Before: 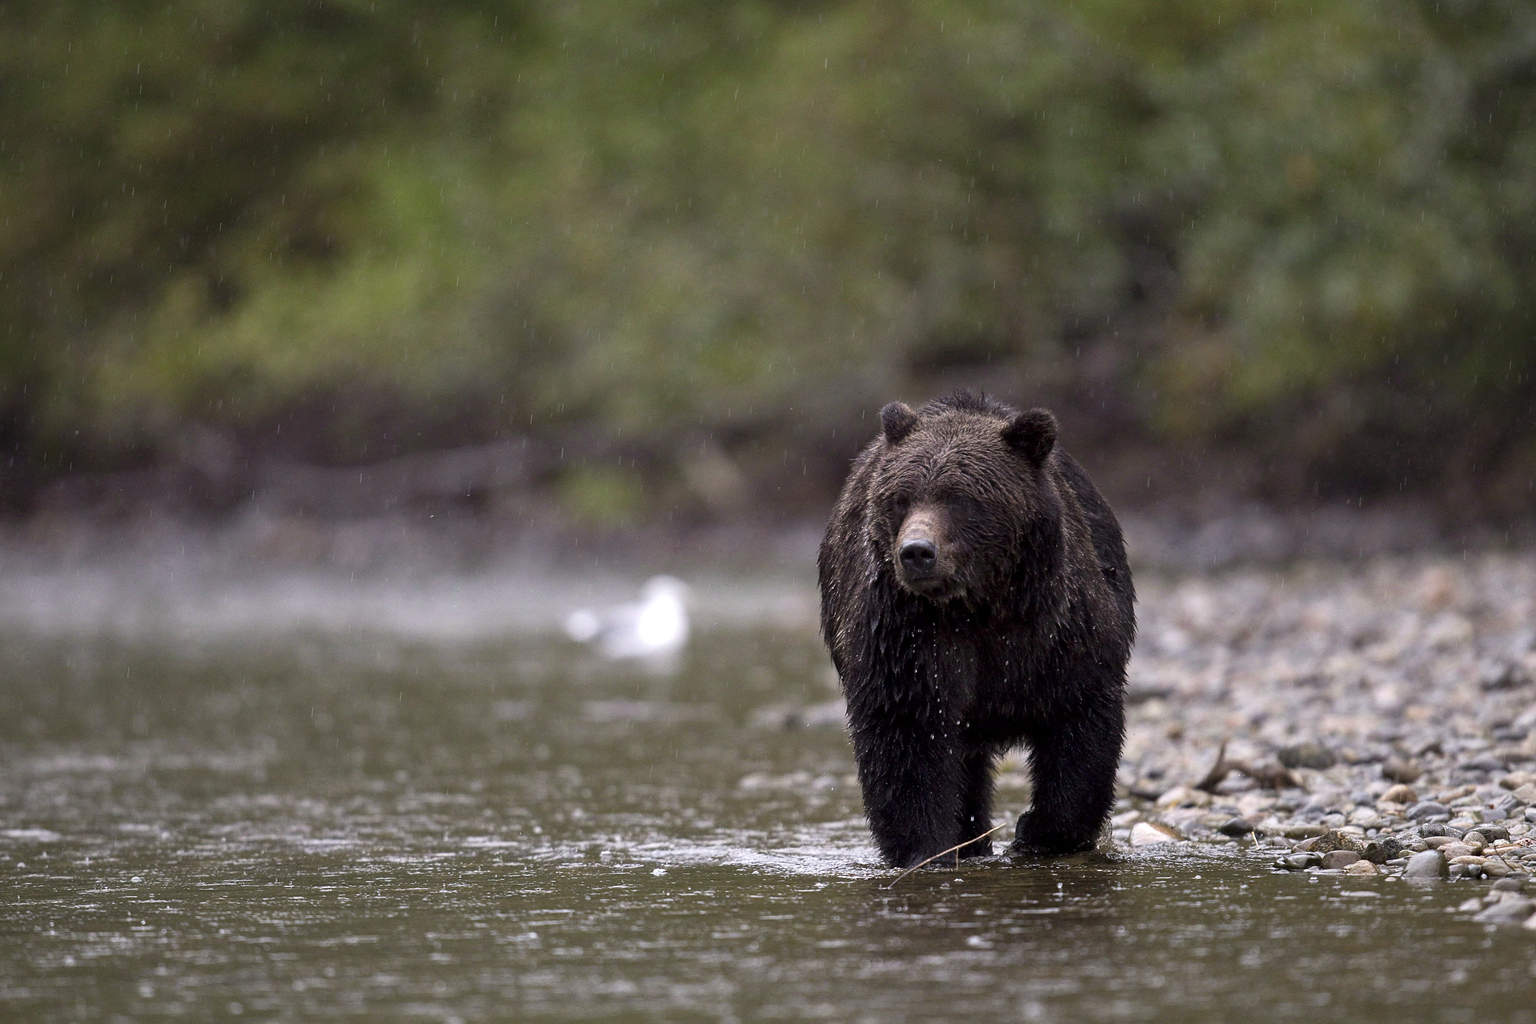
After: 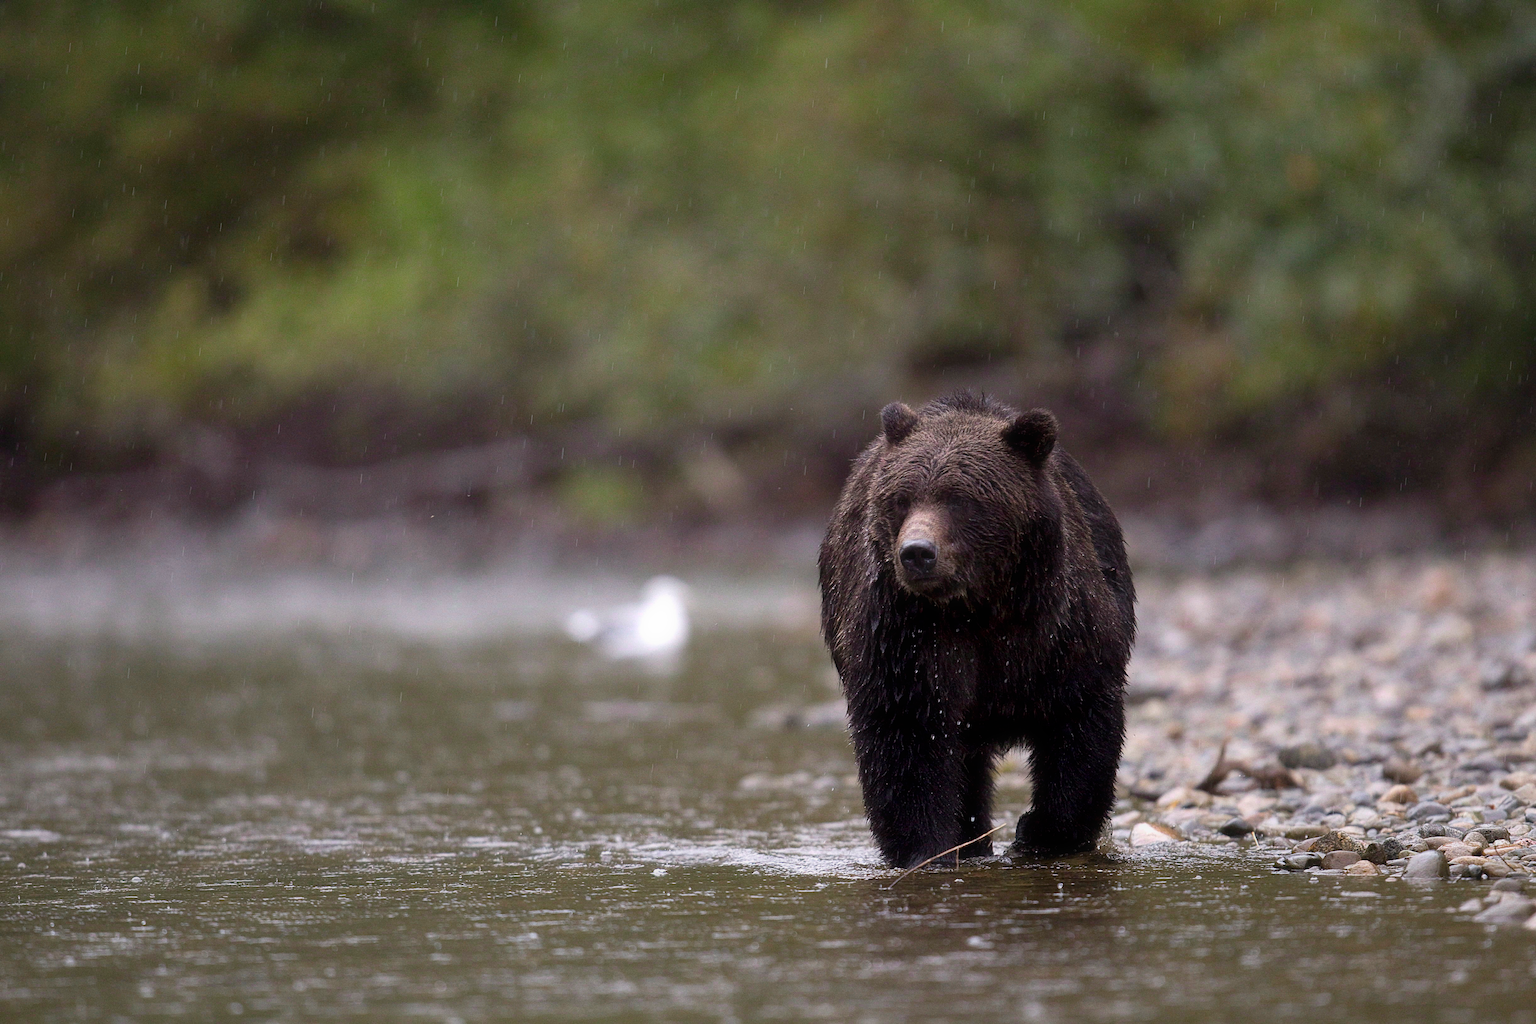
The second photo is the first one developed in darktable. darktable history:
contrast equalizer: octaves 7, y [[0.5, 0.496, 0.435, 0.435, 0.496, 0.5], [0.5 ×6], [0.5 ×6], [0 ×6], [0 ×6]]
